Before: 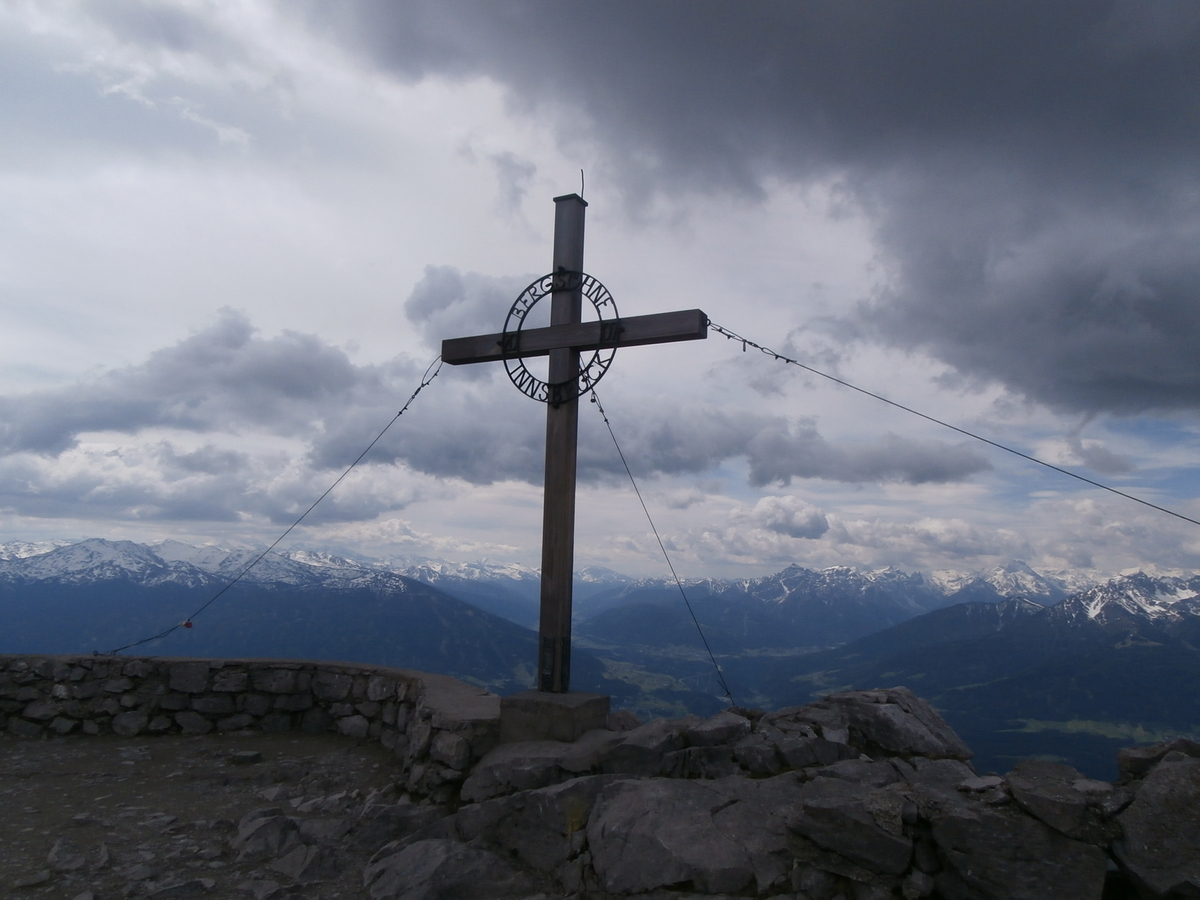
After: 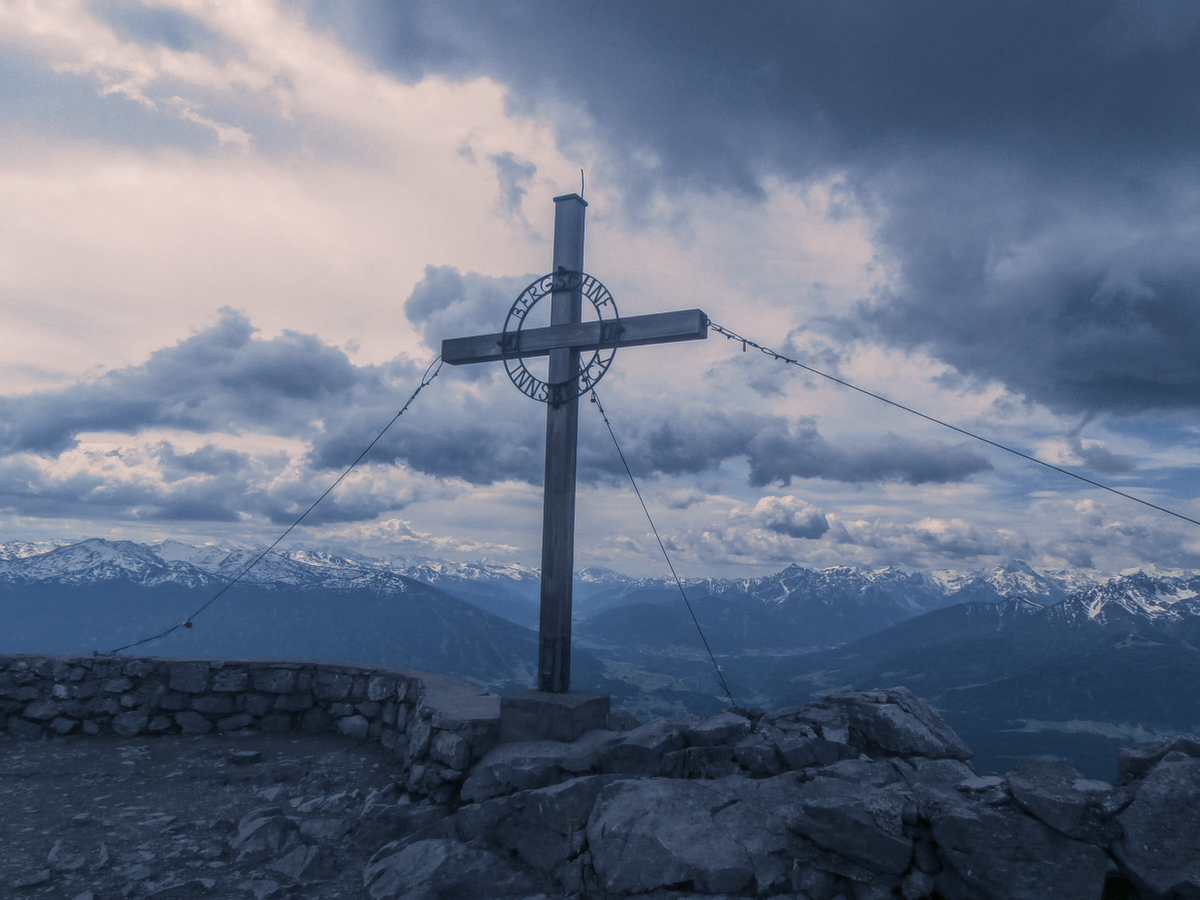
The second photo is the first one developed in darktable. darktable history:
tone curve: curves: ch0 [(0, 0.068) (1, 0.961)], color space Lab, linked channels, preserve colors none
color correction #1: saturation 0.5
color correction "1": highlights a* -3.28, highlights b* -6.24, shadows a* 3.1, shadows b* 5.19
split-toning: shadows › hue 226.8°, shadows › saturation 0.56, highlights › hue 28.8°, balance -40, compress 0% | blend: blend mode normal, opacity 60%; mask: uniform (no mask)
local contrast: highlights 20%, shadows 30%, detail 200%, midtone range 0.2 | blend: blend mode normal, opacity 65%; mask: uniform (no mask)
